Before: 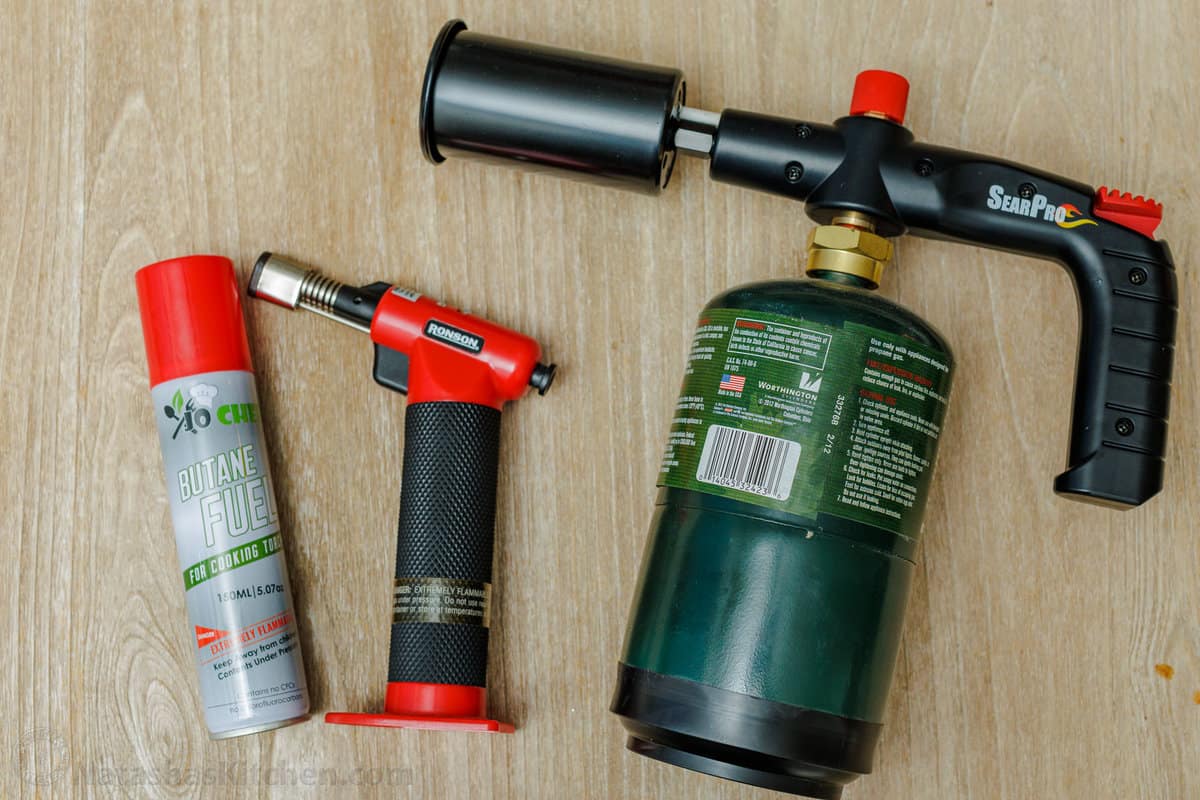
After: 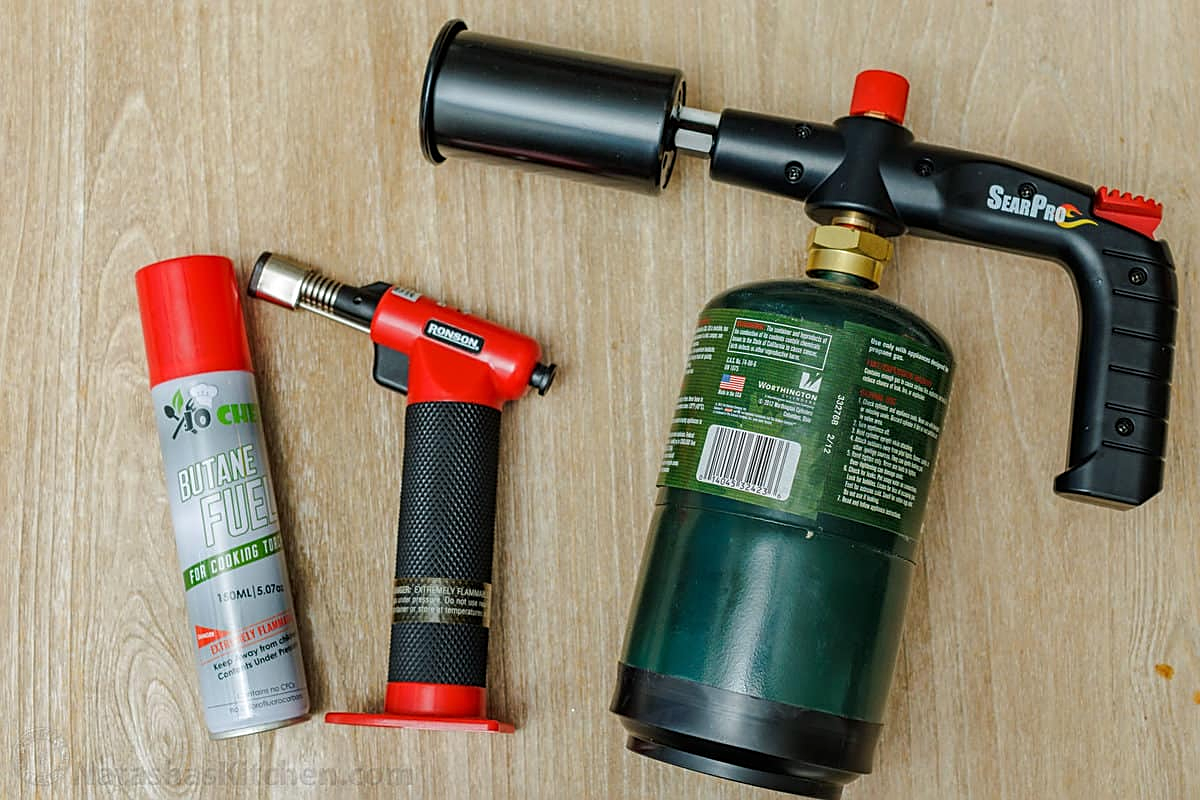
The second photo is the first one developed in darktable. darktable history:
exposure: exposure 0.078 EV, compensate highlight preservation false
sharpen: on, module defaults
